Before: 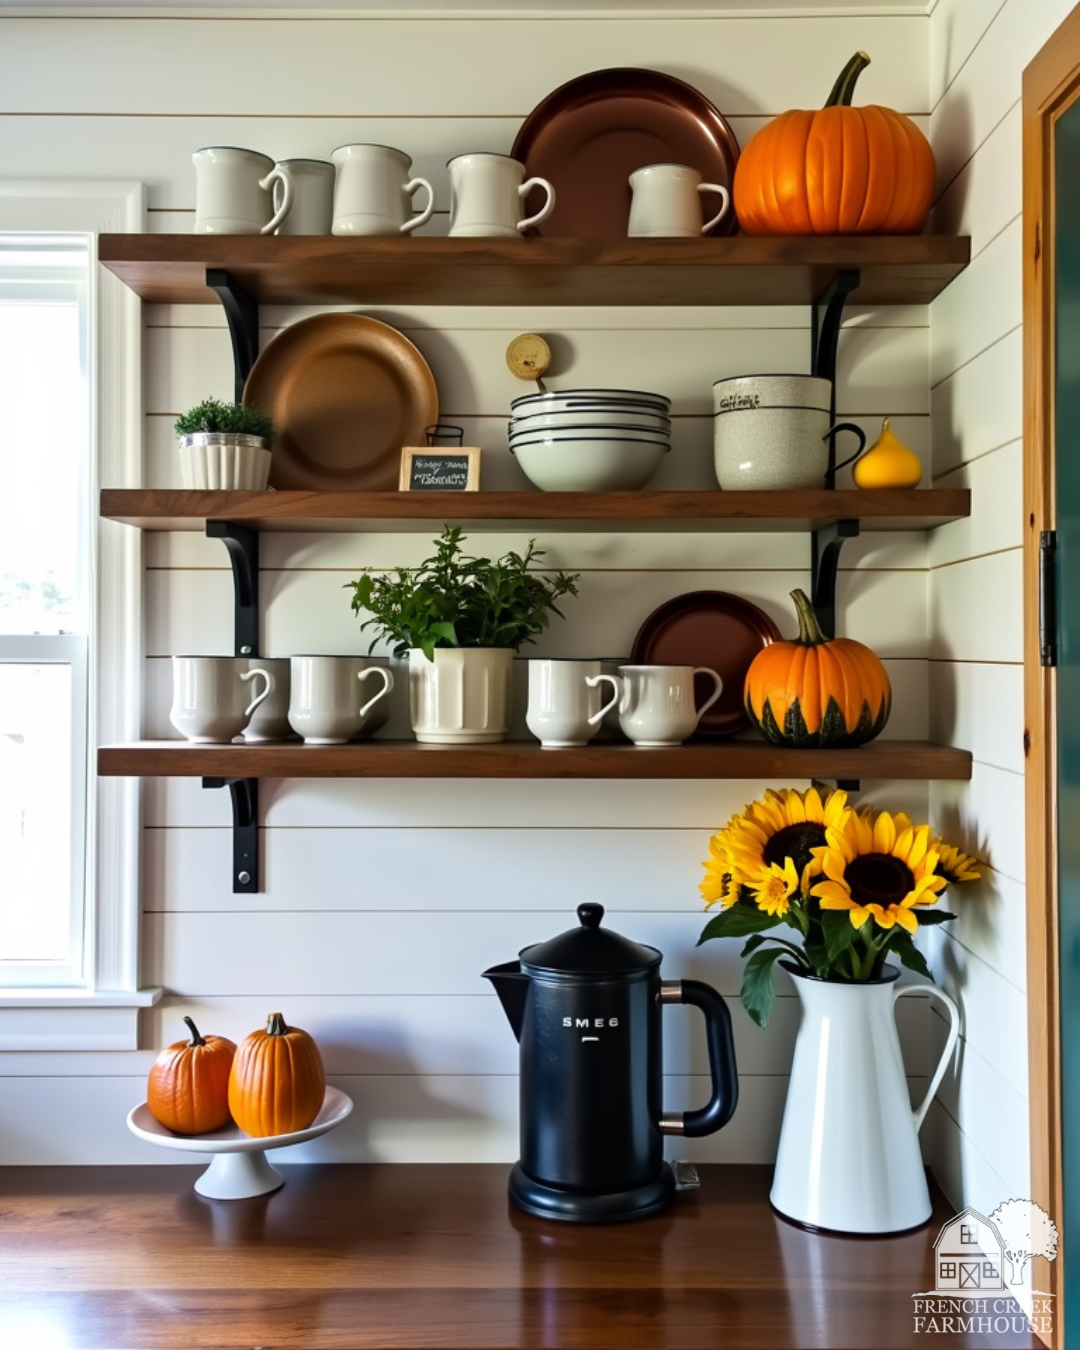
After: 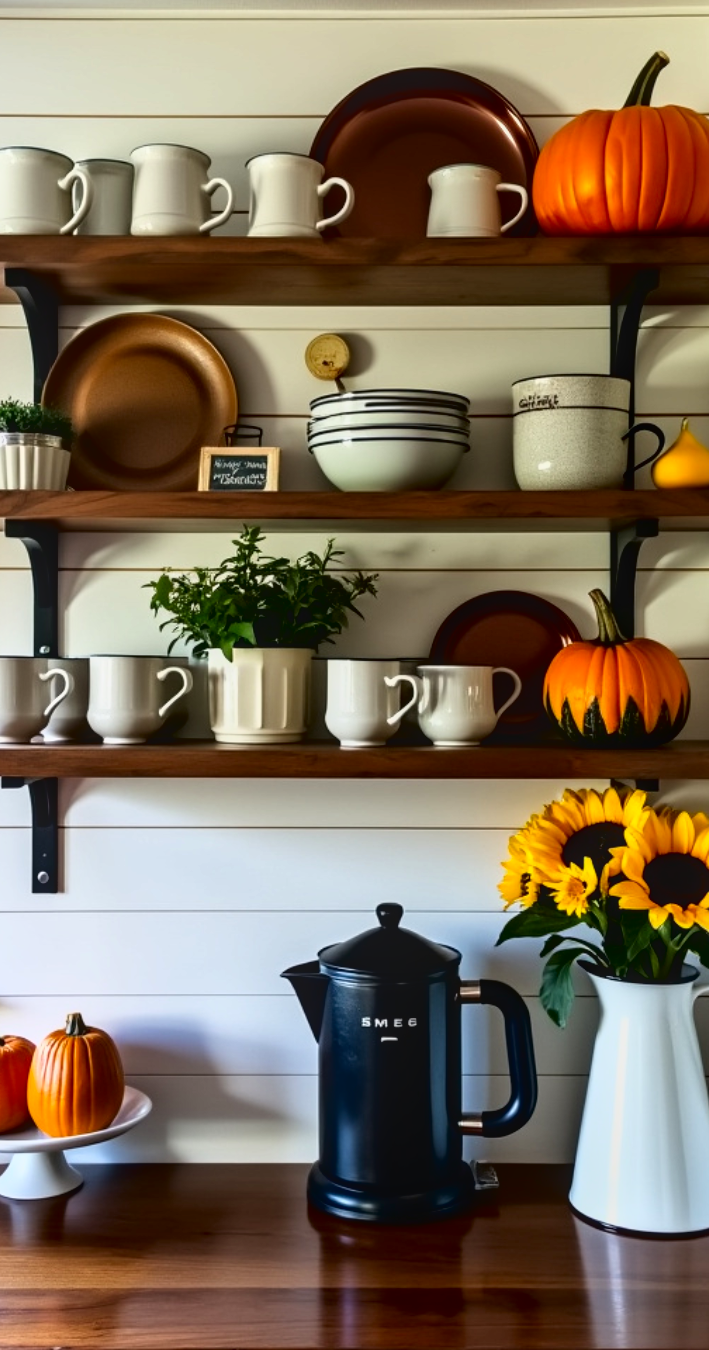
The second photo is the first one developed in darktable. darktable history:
crop and rotate: left 18.699%, right 15.577%
local contrast: detail 110%
tone curve: curves: ch0 [(0, 0) (0.003, 0) (0.011, 0.001) (0.025, 0.003) (0.044, 0.004) (0.069, 0.007) (0.1, 0.01) (0.136, 0.033) (0.177, 0.082) (0.224, 0.141) (0.277, 0.208) (0.335, 0.282) (0.399, 0.363) (0.468, 0.451) (0.543, 0.545) (0.623, 0.647) (0.709, 0.756) (0.801, 0.87) (0.898, 0.972) (1, 1)], color space Lab, independent channels, preserve colors none
contrast brightness saturation: contrast 0.044, saturation 0.165
